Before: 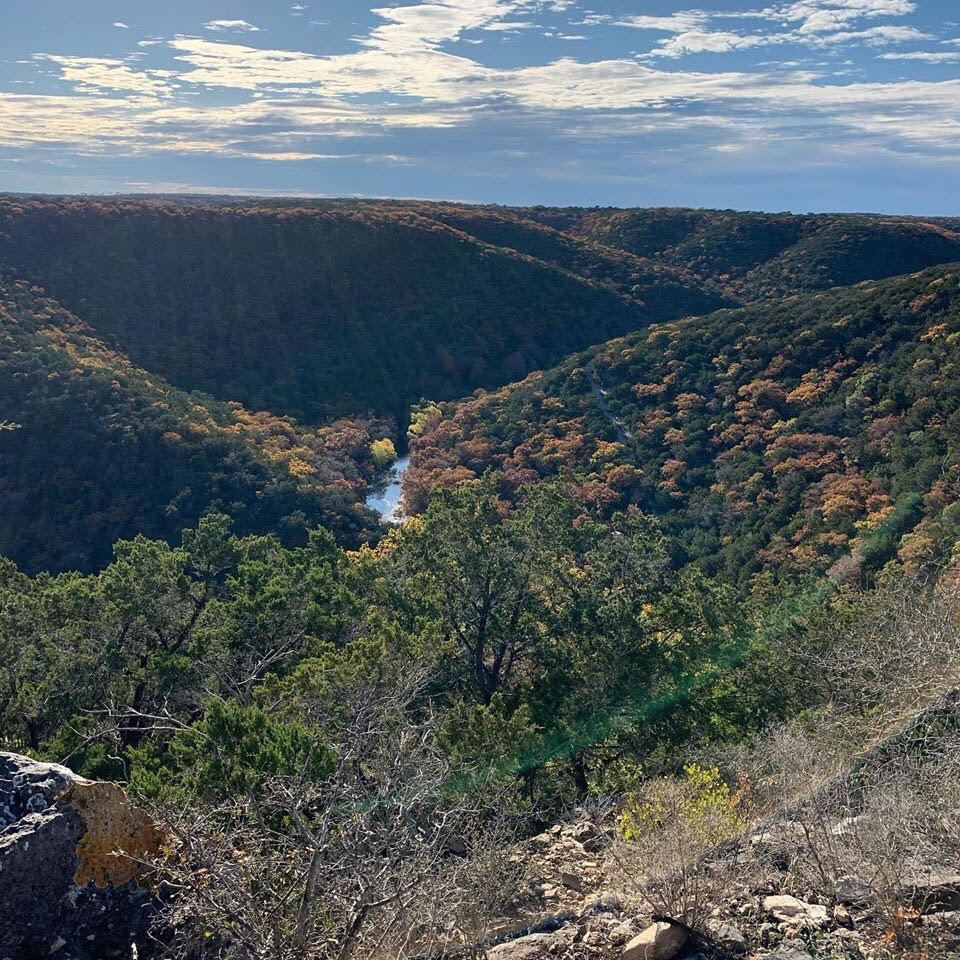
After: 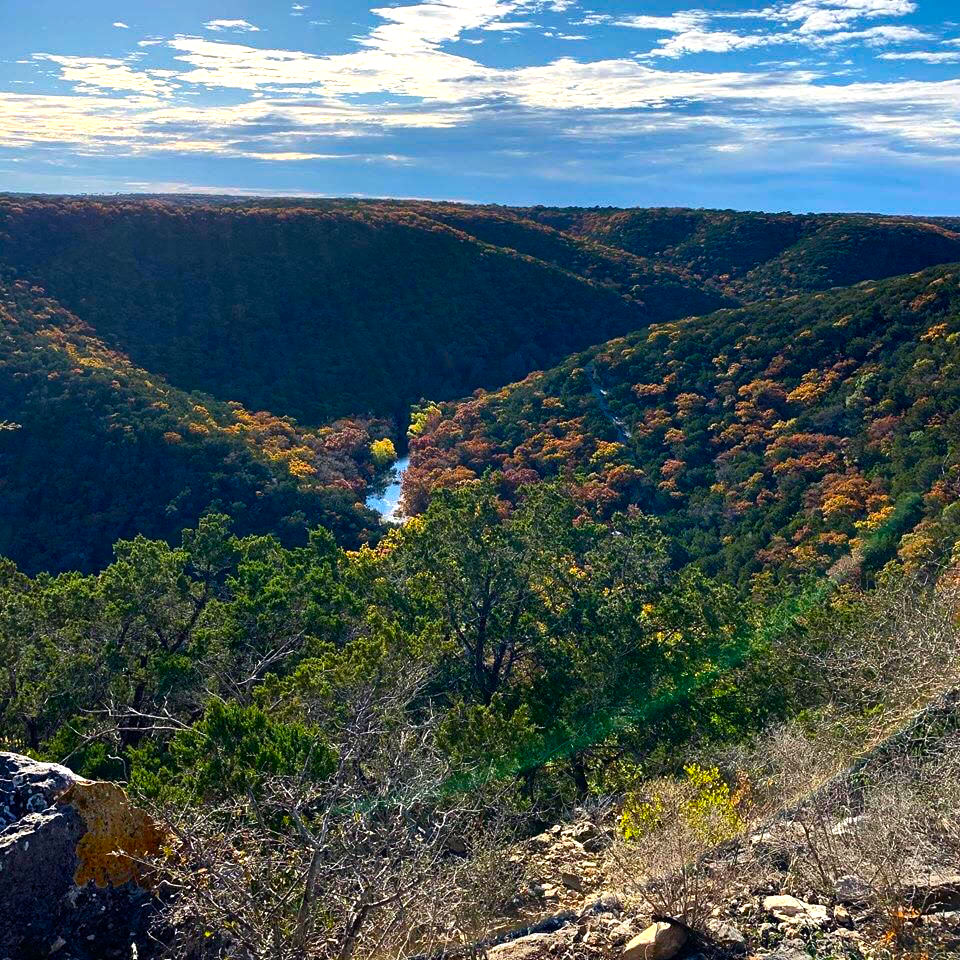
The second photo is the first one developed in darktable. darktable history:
contrast brightness saturation: contrast 0.077, saturation 0.196
color balance rgb: perceptual saturation grading › global saturation 36.739%, perceptual saturation grading › shadows 35.371%, perceptual brilliance grading › global brilliance 14.959%, perceptual brilliance grading › shadows -35.248%
